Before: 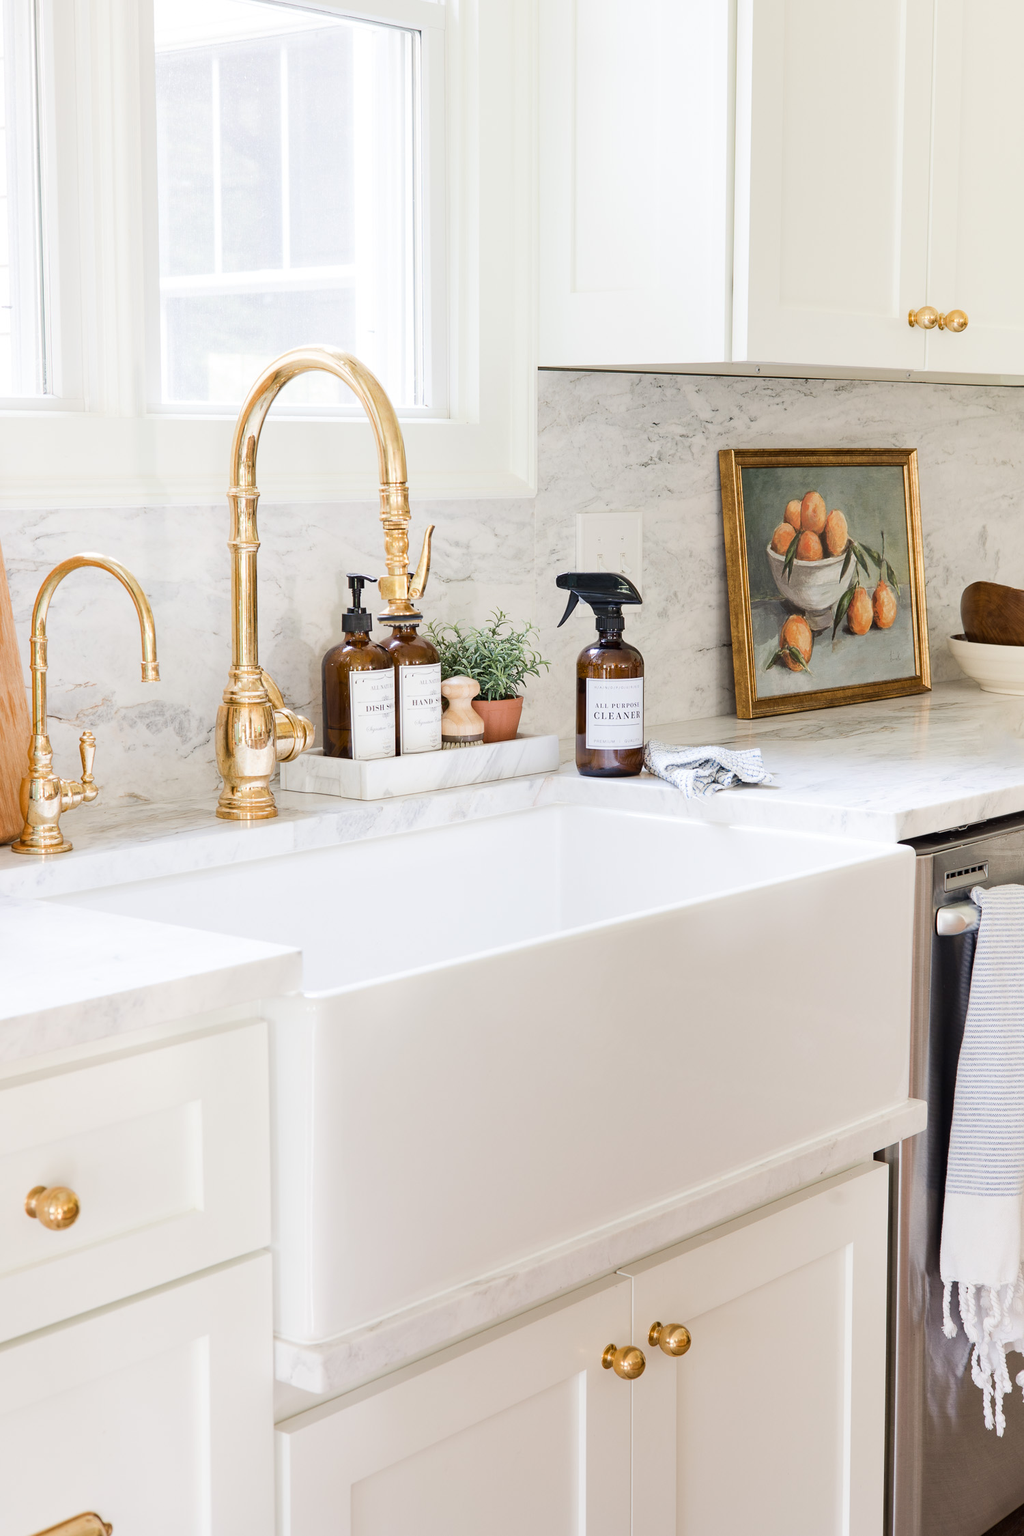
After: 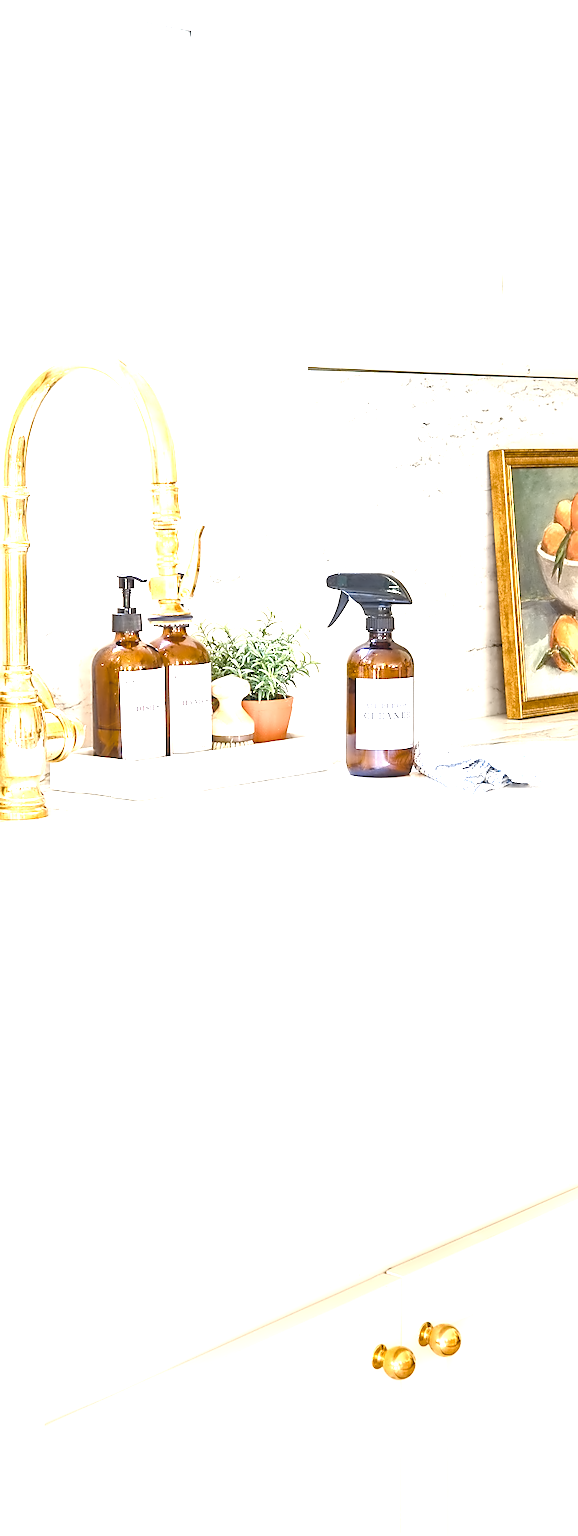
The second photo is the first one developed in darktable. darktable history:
crop and rotate: left 22.48%, right 20.966%
local contrast: detail 110%
color balance rgb: perceptual saturation grading › global saturation 27.284%, perceptual saturation grading › highlights -27.83%, perceptual saturation grading › mid-tones 15.28%, perceptual saturation grading › shadows 33.714%, global vibrance 20%
contrast equalizer: y [[0.5 ×6], [0.5 ×6], [0.5 ×6], [0, 0.033, 0.067, 0.1, 0.133, 0.167], [0, 0.05, 0.1, 0.15, 0.2, 0.25]]
sharpen: on, module defaults
exposure: black level correction 0, exposure 1.452 EV, compensate highlight preservation false
